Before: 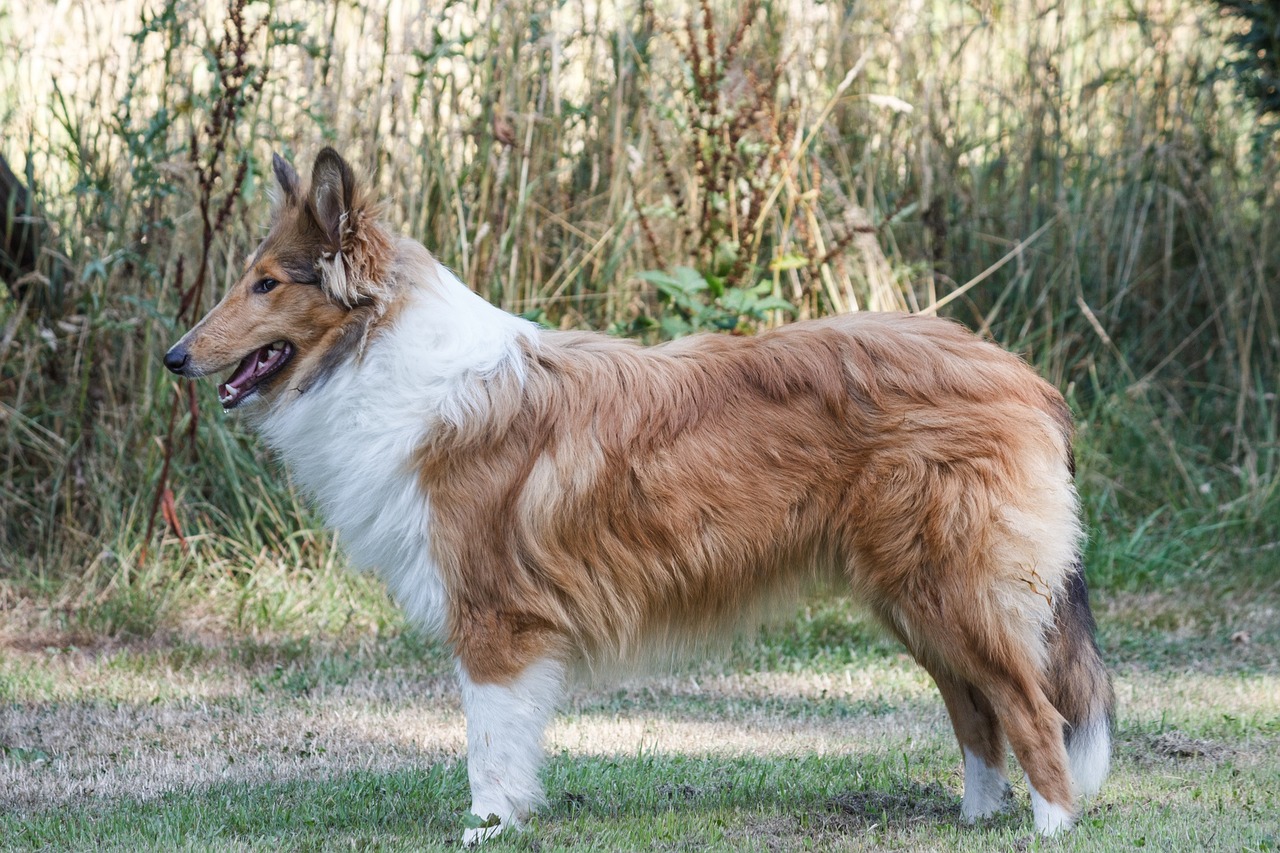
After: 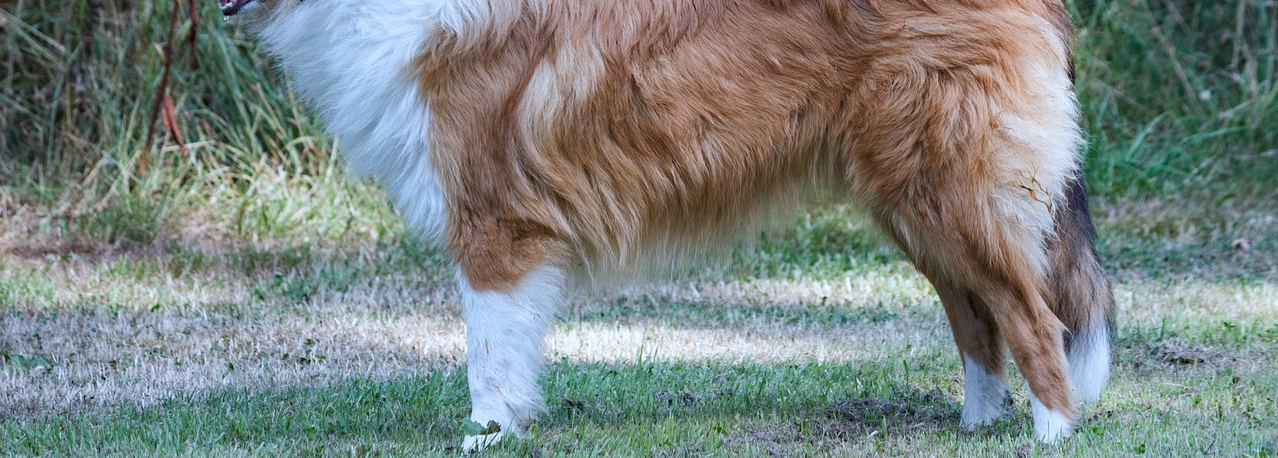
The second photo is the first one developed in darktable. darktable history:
haze removal: compatibility mode true, adaptive false
crop and rotate: top 46.302%, right 0.118%
color calibration: x 0.371, y 0.377, temperature 4301.32 K
